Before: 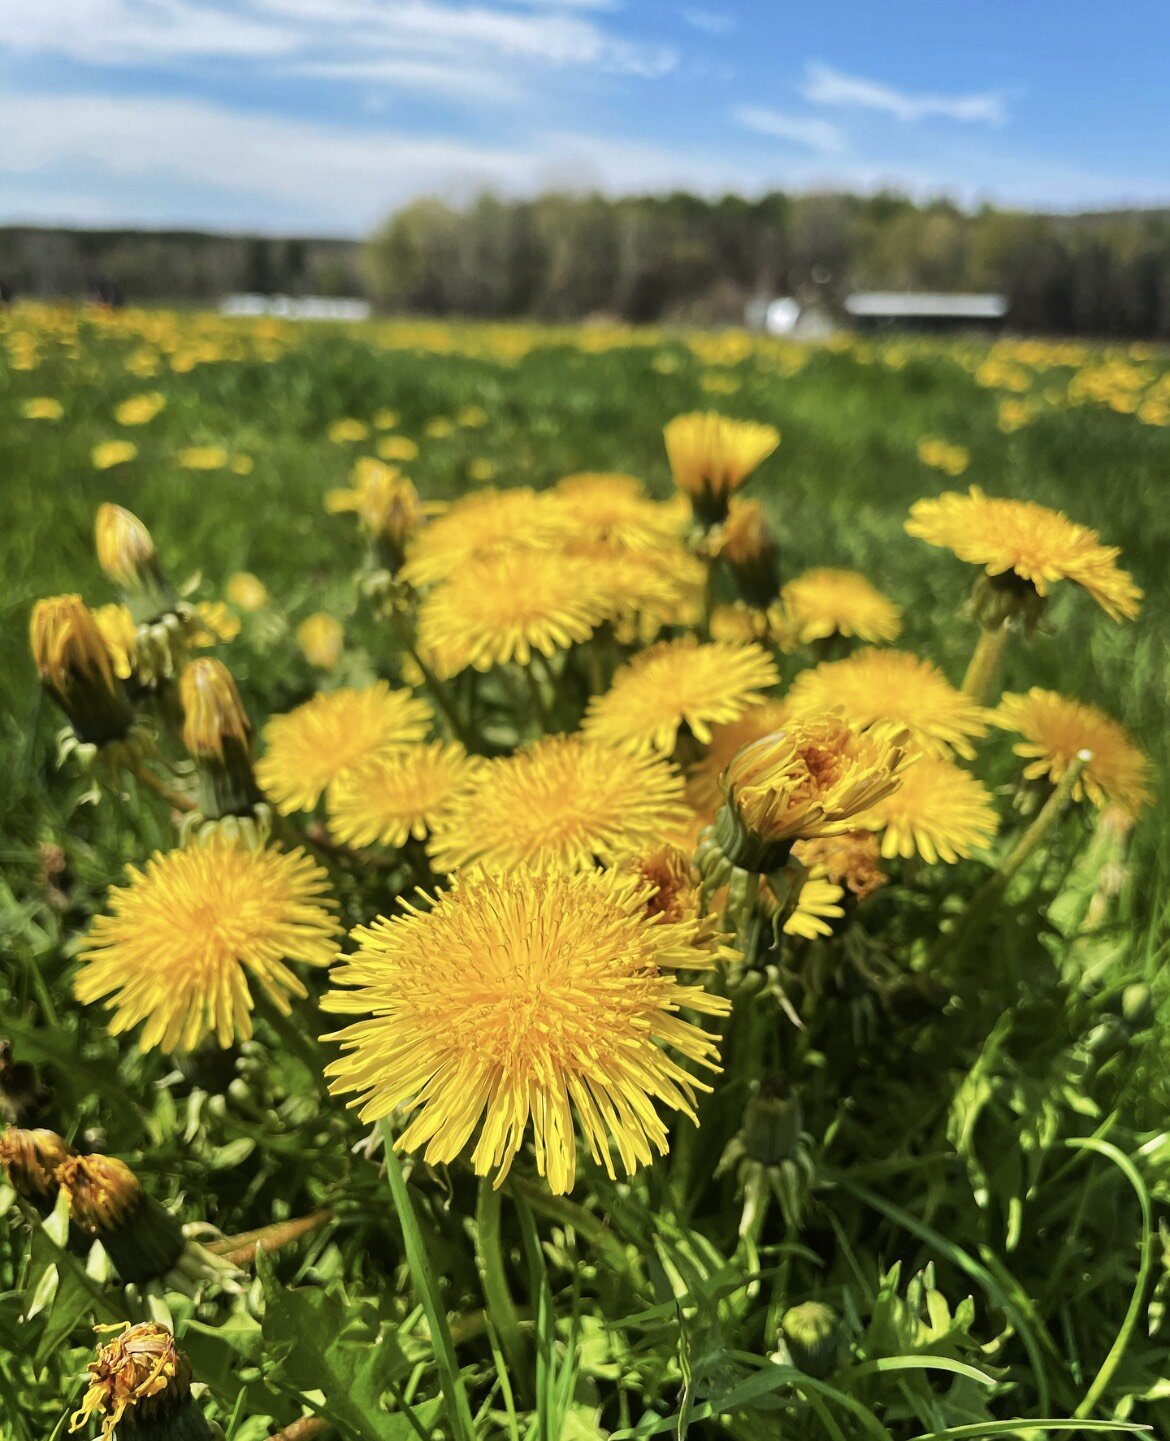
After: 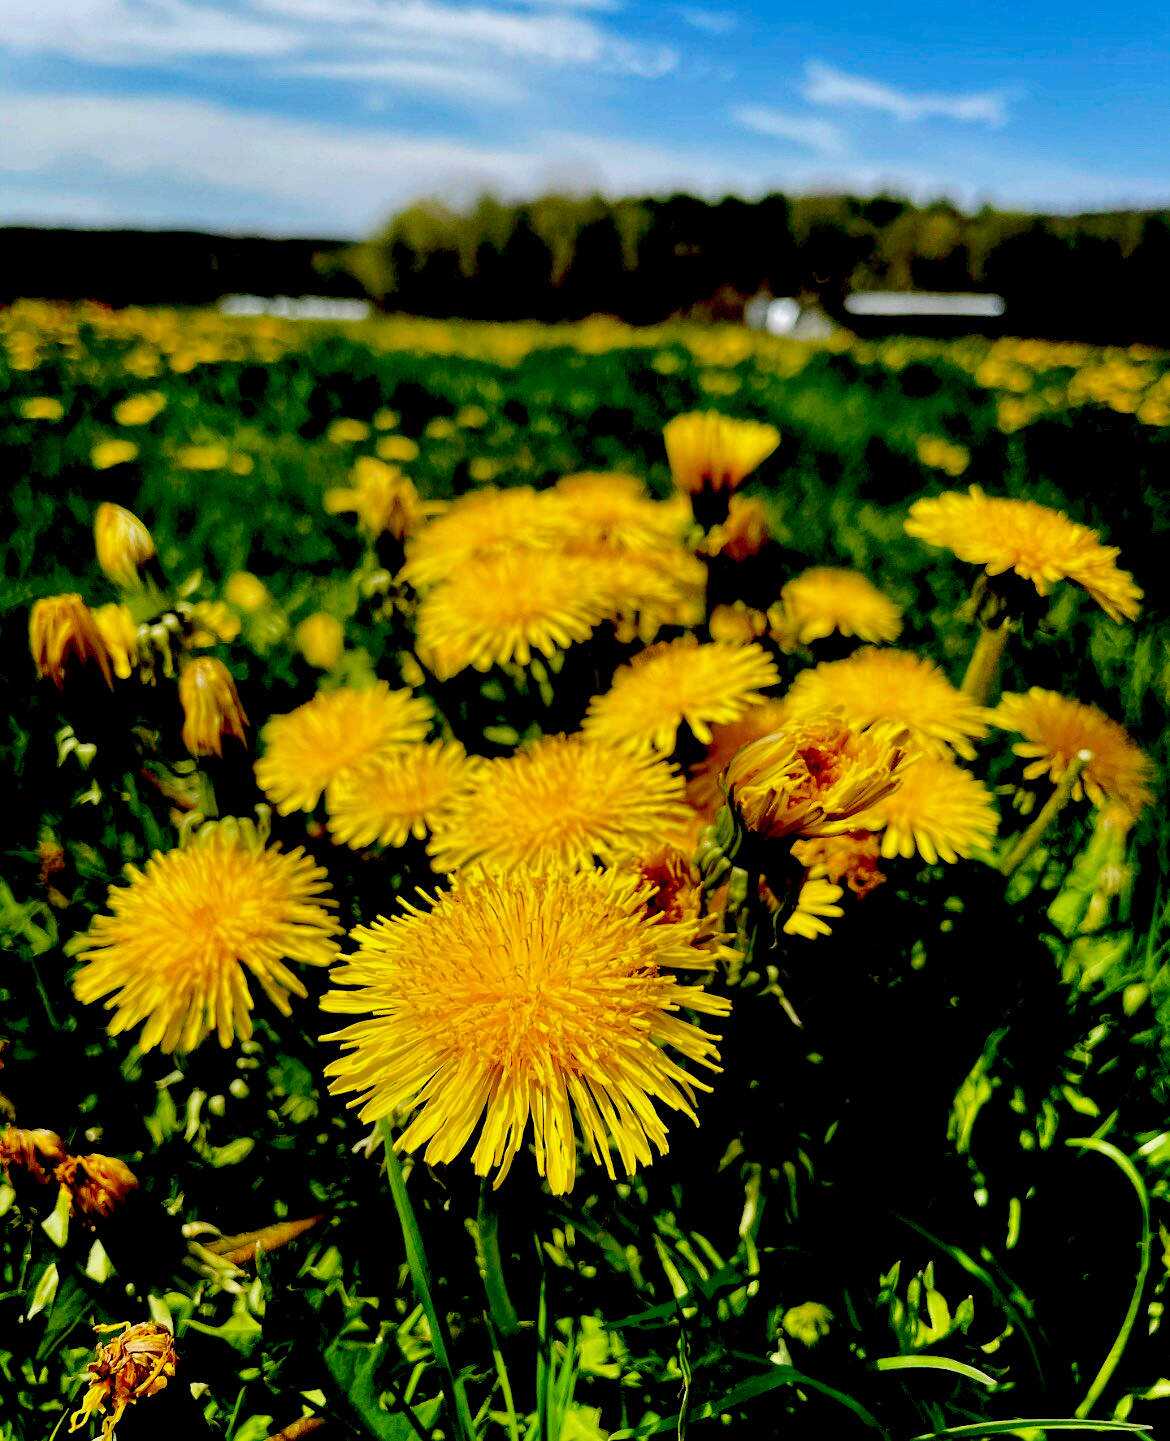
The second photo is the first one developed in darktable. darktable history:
exposure: black level correction 0.1, exposure -0.086 EV, compensate exposure bias true, compensate highlight preservation false
